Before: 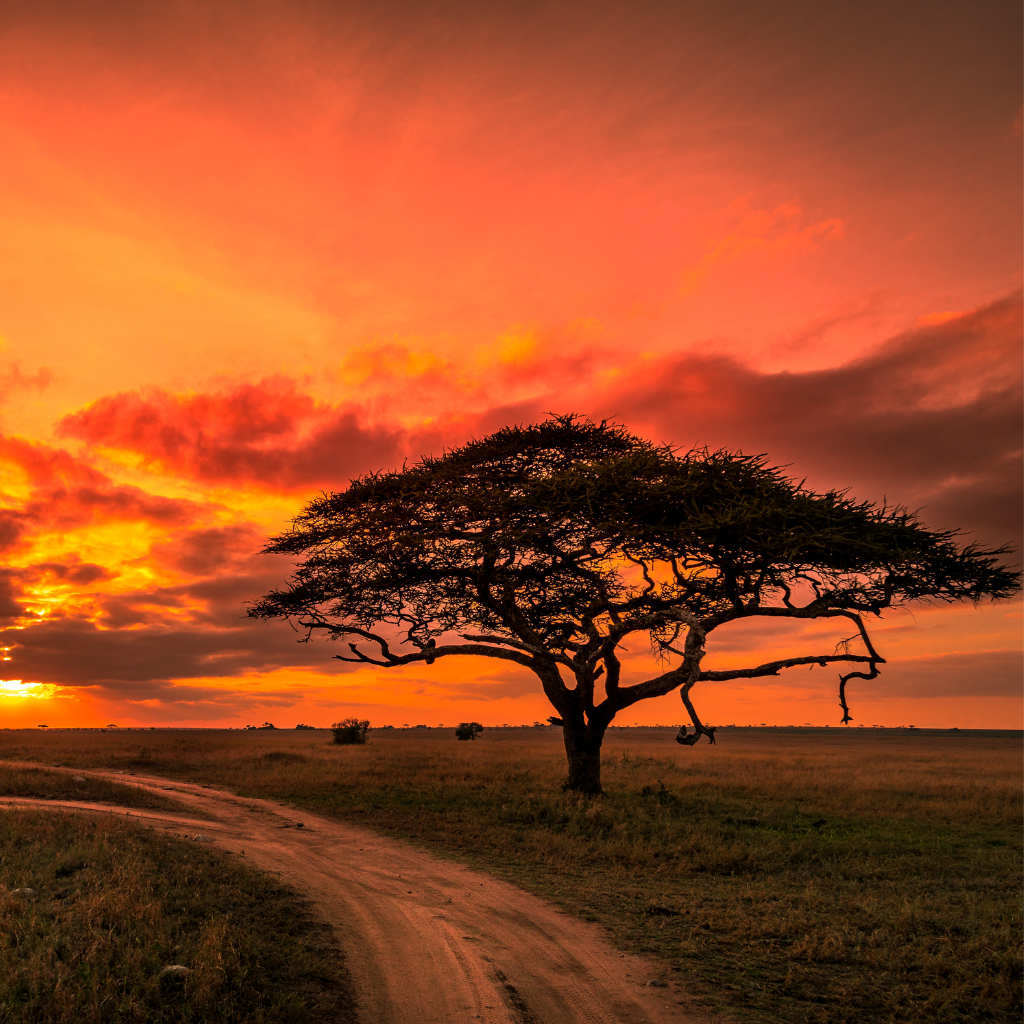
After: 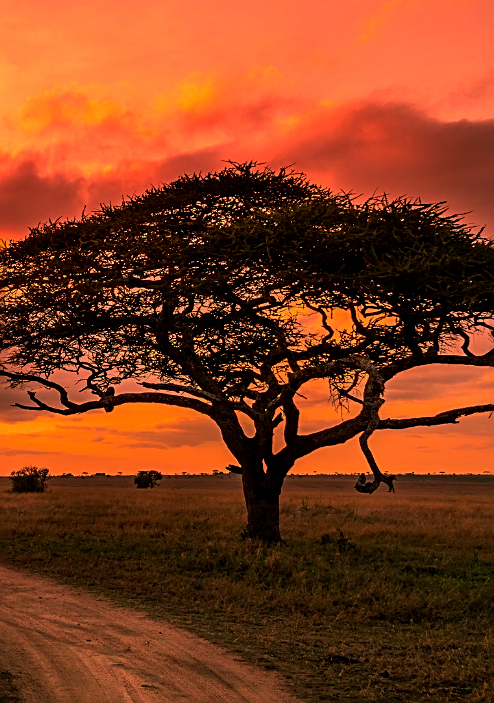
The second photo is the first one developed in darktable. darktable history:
sharpen: on, module defaults
crop: left 31.379%, top 24.658%, right 20.326%, bottom 6.628%
shadows and highlights: shadows -30, highlights 30
